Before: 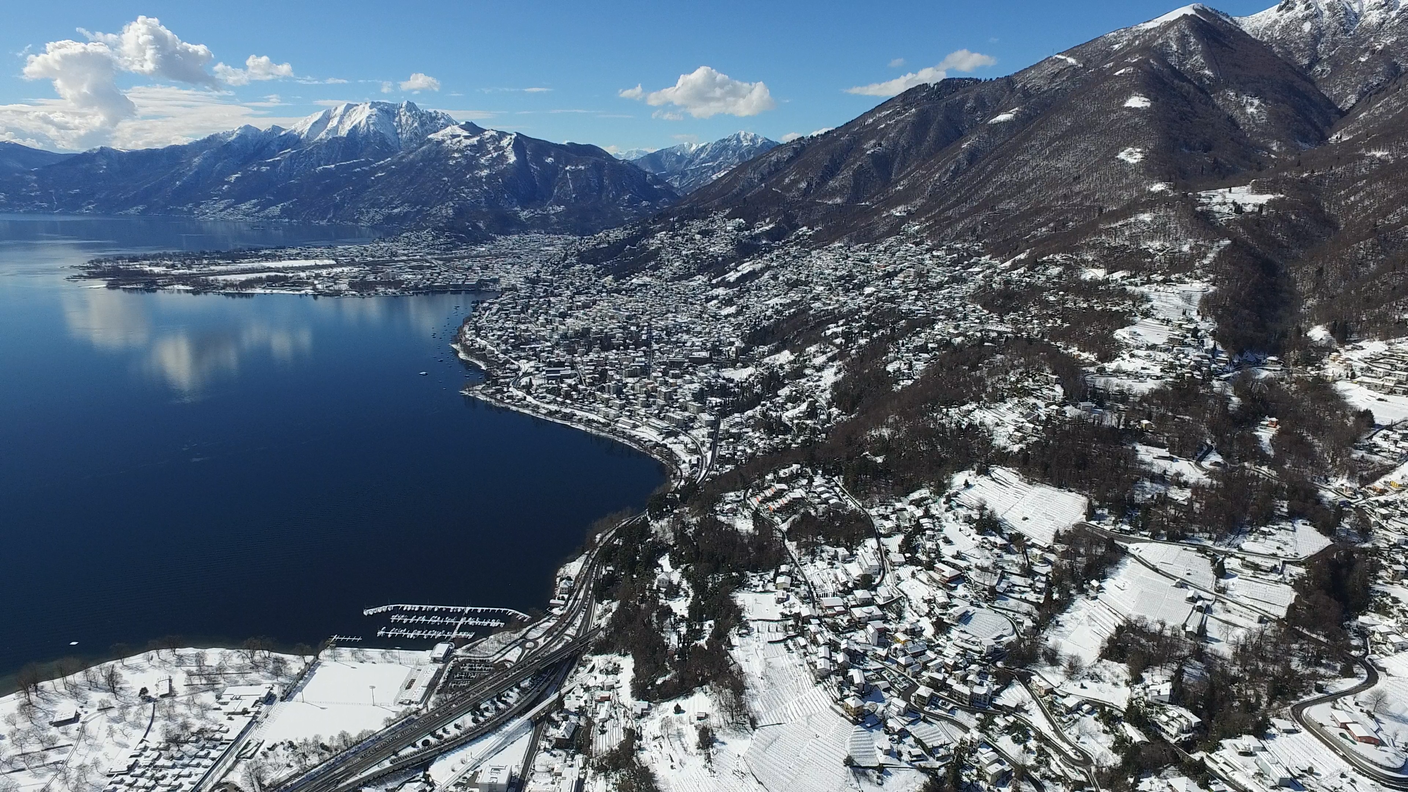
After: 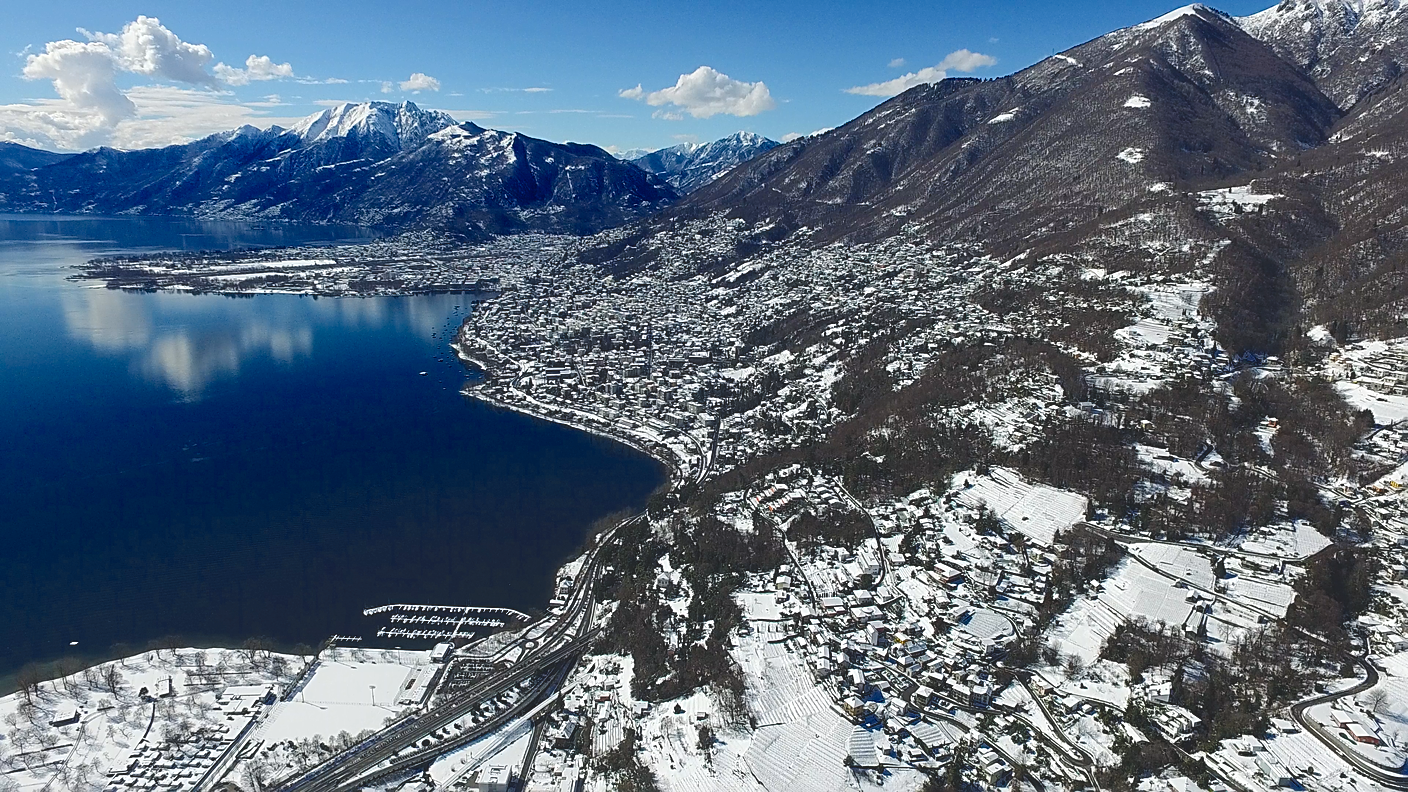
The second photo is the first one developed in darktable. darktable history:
sharpen: amount 0.588
color balance rgb: global offset › luminance 1.513%, linear chroma grading › global chroma 3.901%, perceptual saturation grading › global saturation 20%, perceptual saturation grading › highlights -25.095%, perceptual saturation grading › shadows 24.217%, saturation formula JzAzBz (2021)
